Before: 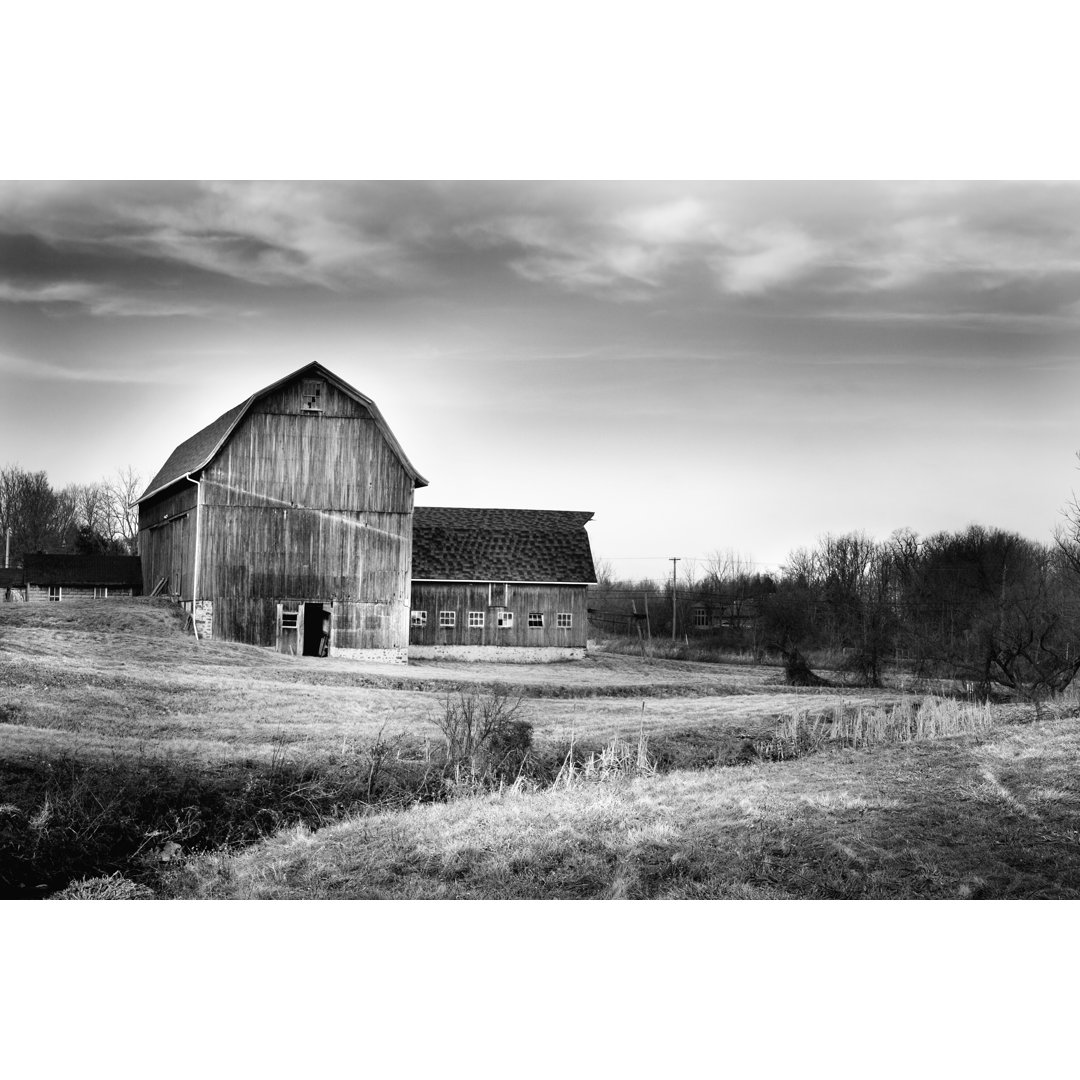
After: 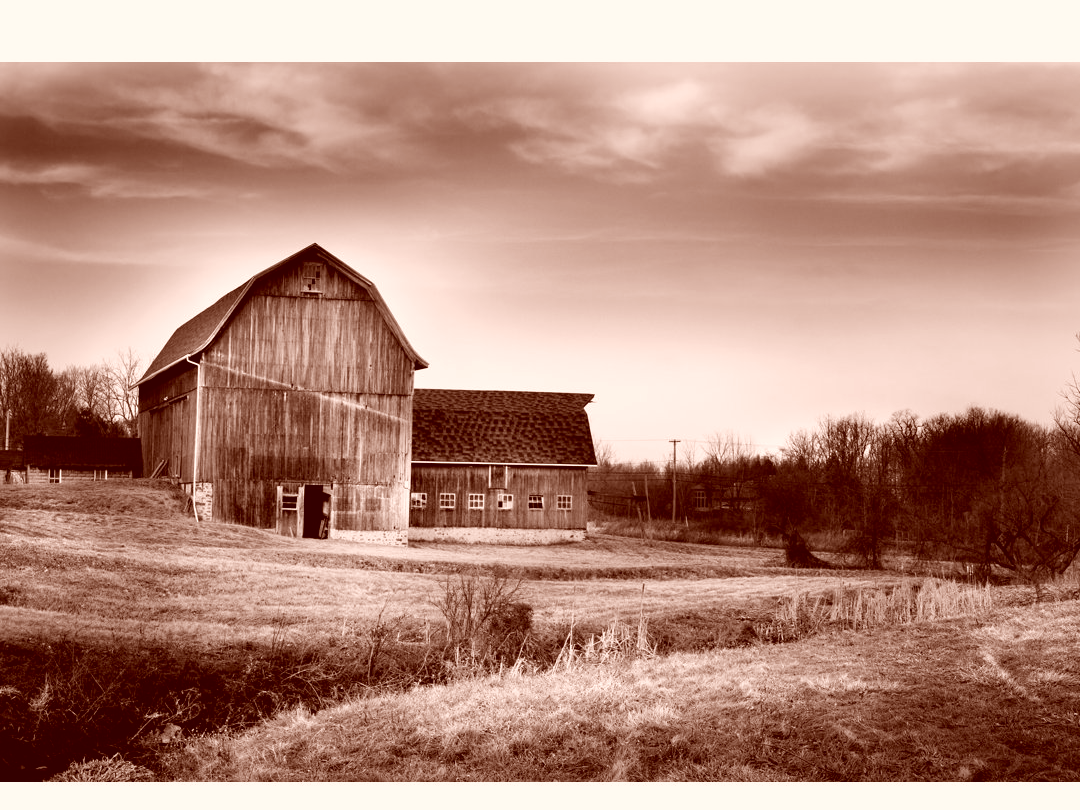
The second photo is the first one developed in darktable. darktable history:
color correction: highlights a* 9.1, highlights b* 8.89, shadows a* 39.21, shadows b* 39.45, saturation 0.802
crop: top 11.01%, bottom 13.931%
